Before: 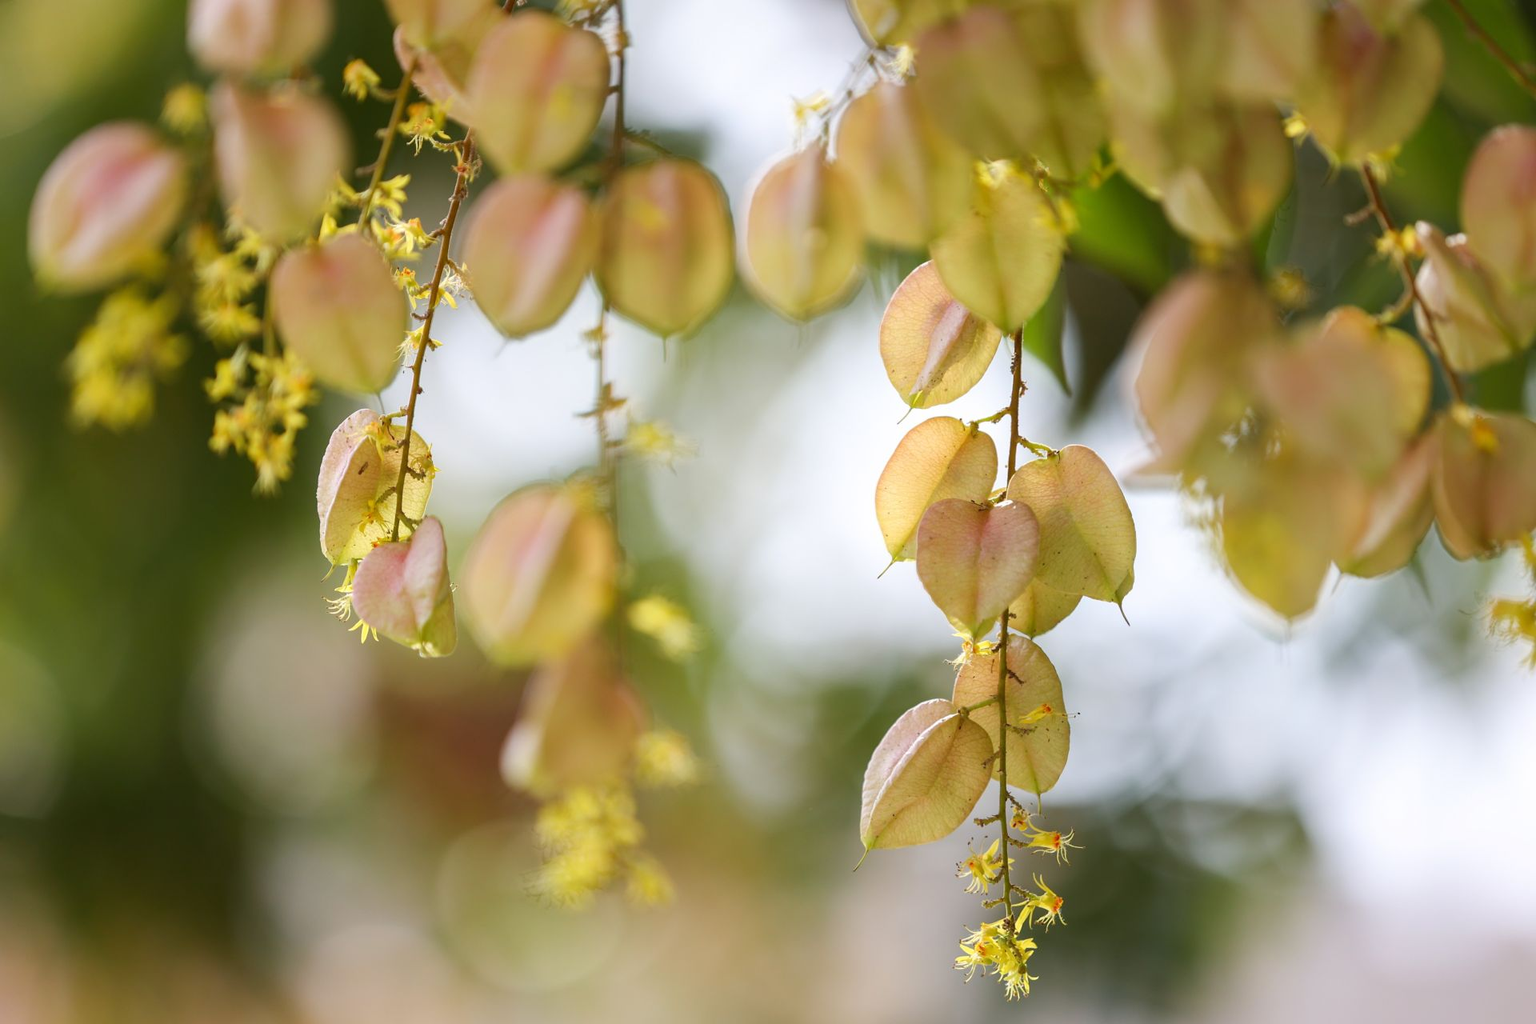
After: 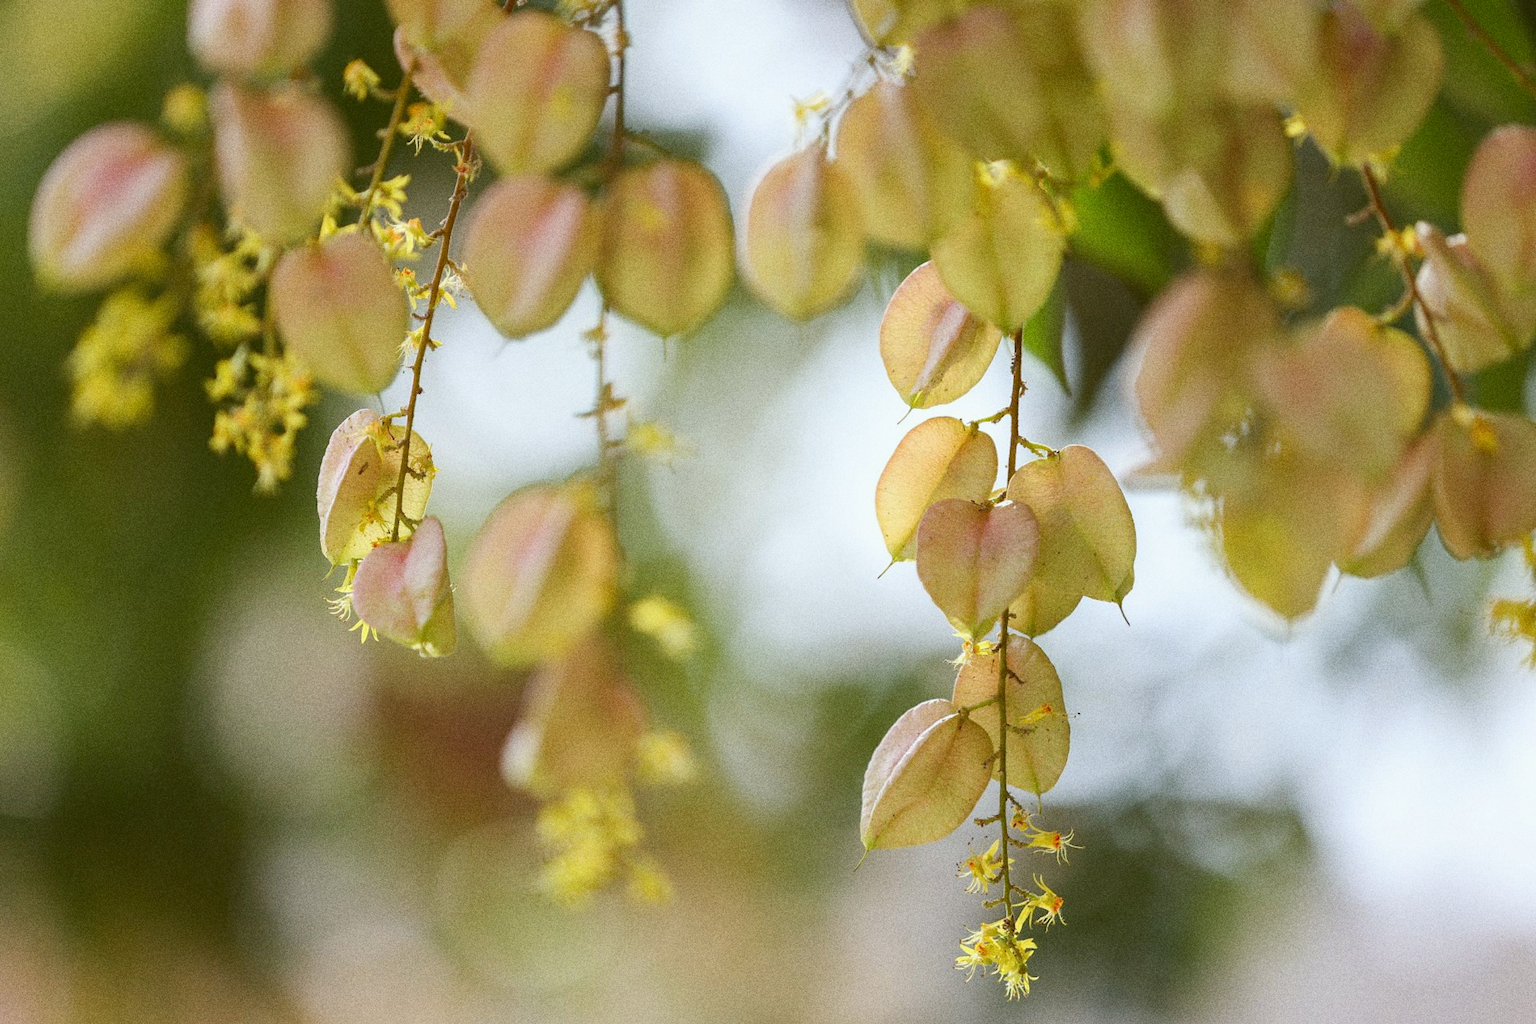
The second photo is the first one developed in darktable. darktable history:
grain: coarseness 9.61 ISO, strength 35.62%
color balance: lift [1.004, 1.002, 1.002, 0.998], gamma [1, 1.007, 1.002, 0.993], gain [1, 0.977, 1.013, 1.023], contrast -3.64%
